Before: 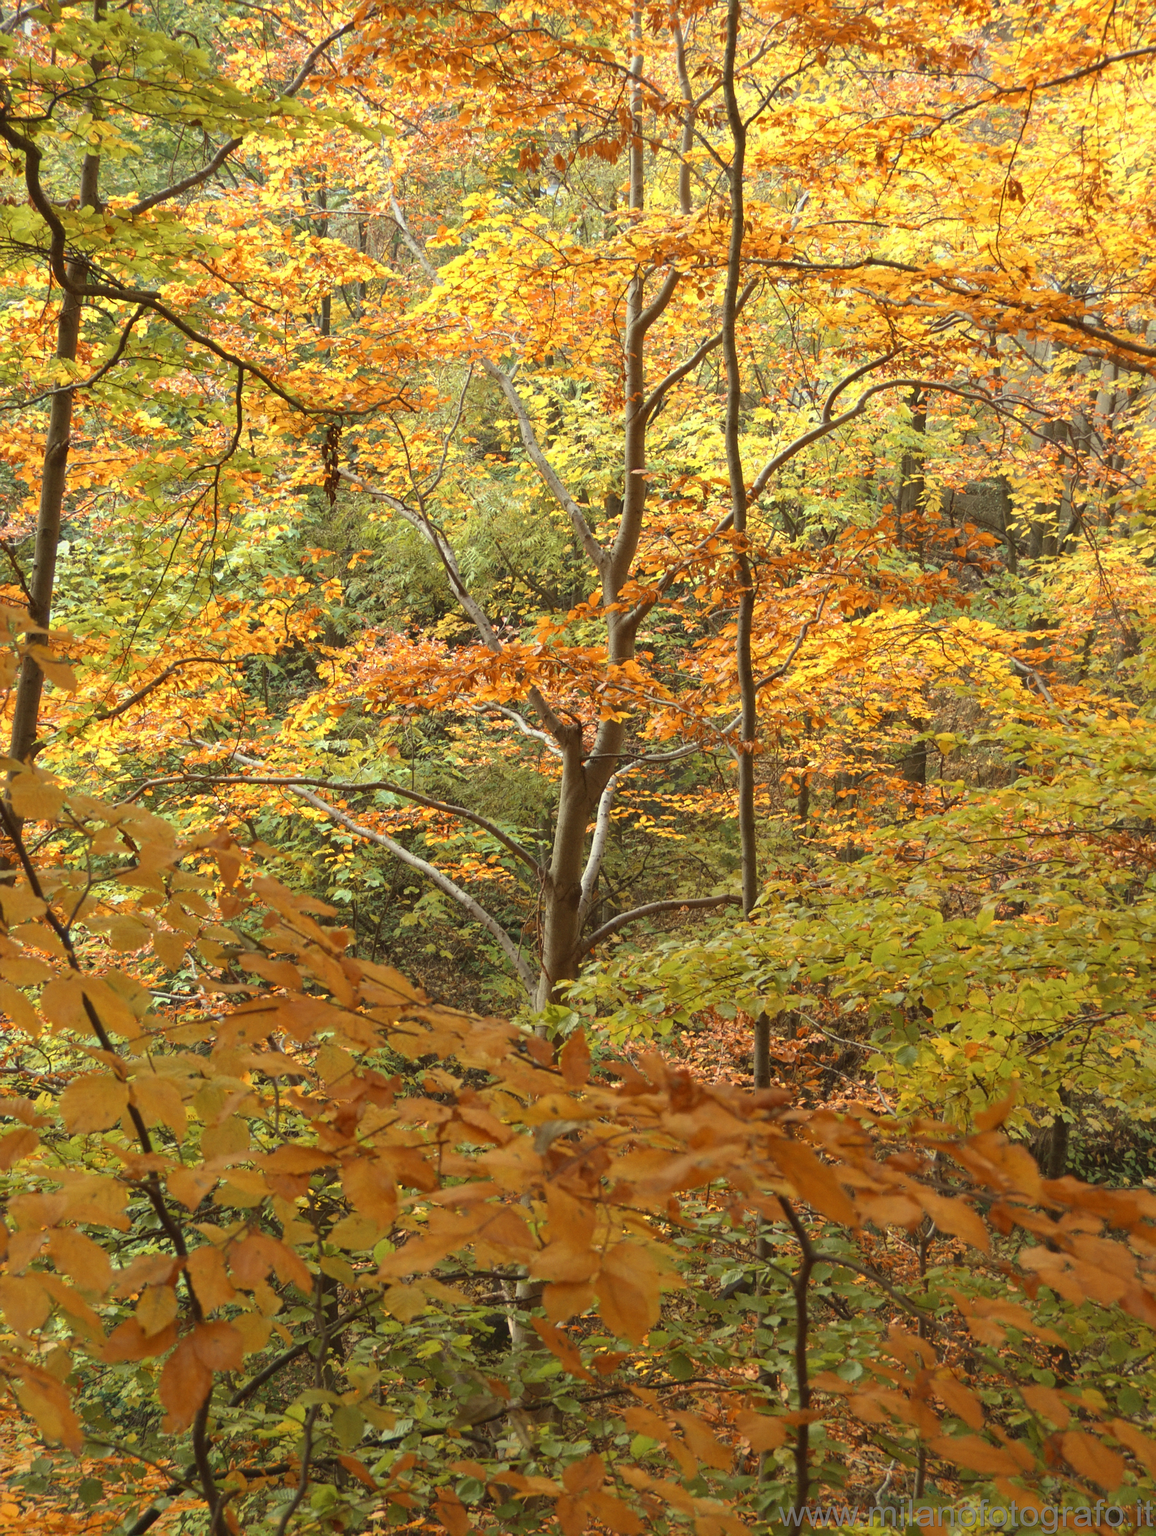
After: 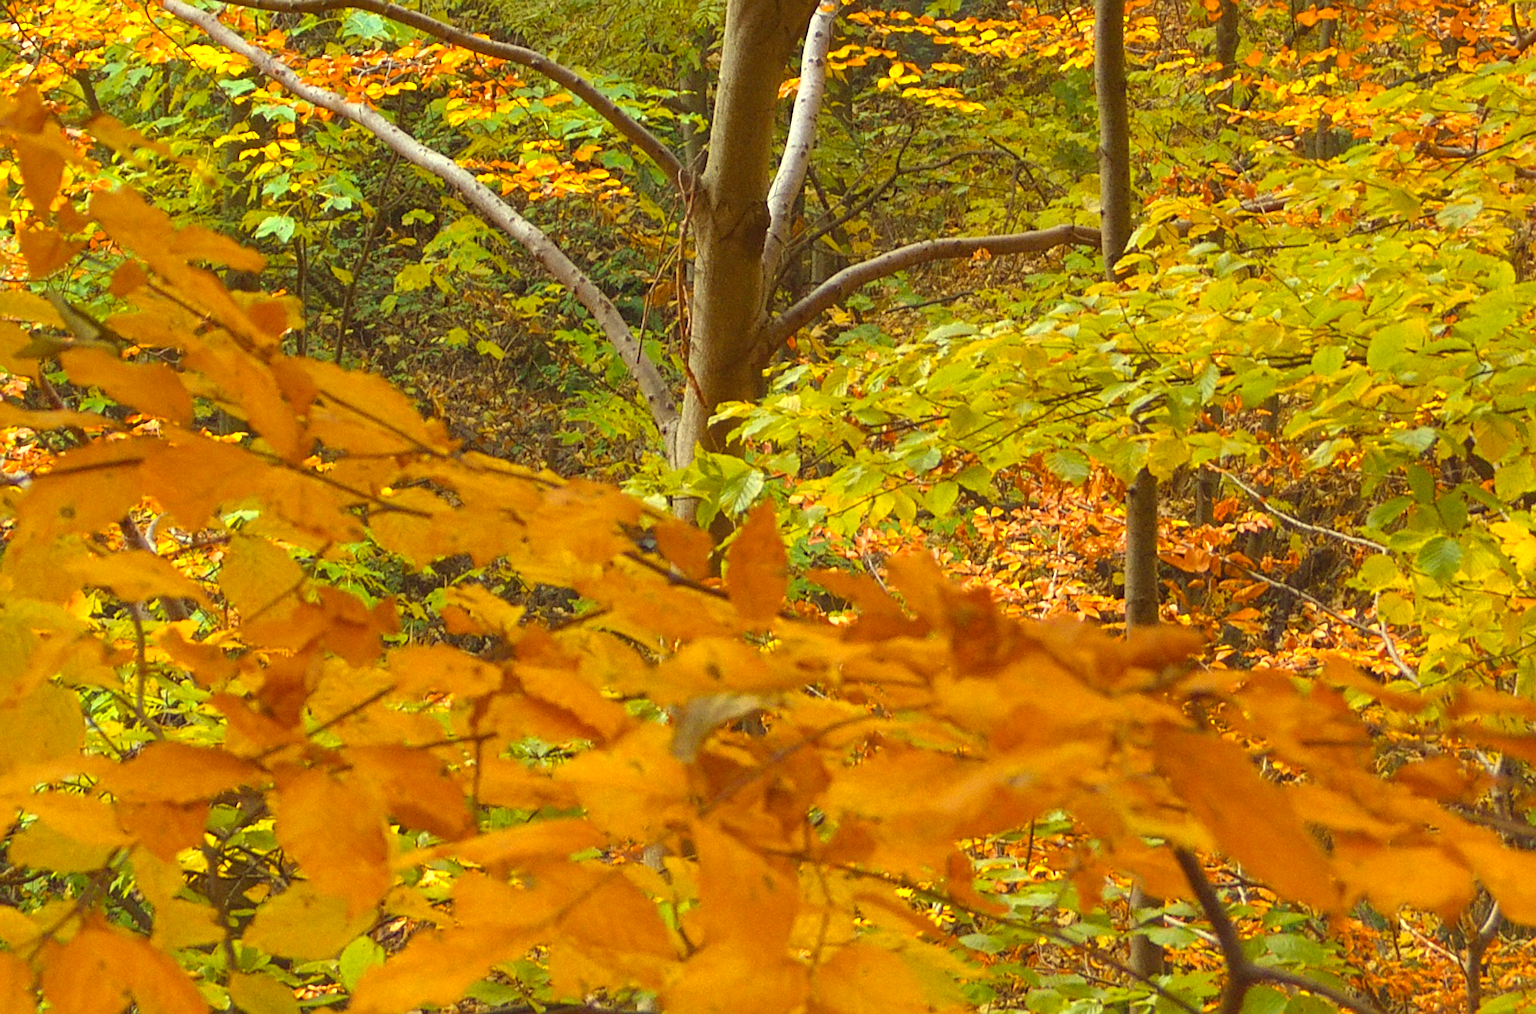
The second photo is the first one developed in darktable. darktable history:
color balance rgb: linear chroma grading › global chroma 9.31%, global vibrance 41.49%
exposure: black level correction 0, exposure 1 EV, compensate highlight preservation false
sharpen: on, module defaults
crop: left 18.091%, top 51.13%, right 17.525%, bottom 16.85%
graduated density: on, module defaults
contrast equalizer: y [[0.5, 0.488, 0.462, 0.461, 0.491, 0.5], [0.5 ×6], [0.5 ×6], [0 ×6], [0 ×6]]
haze removal: compatibility mode true, adaptive false
